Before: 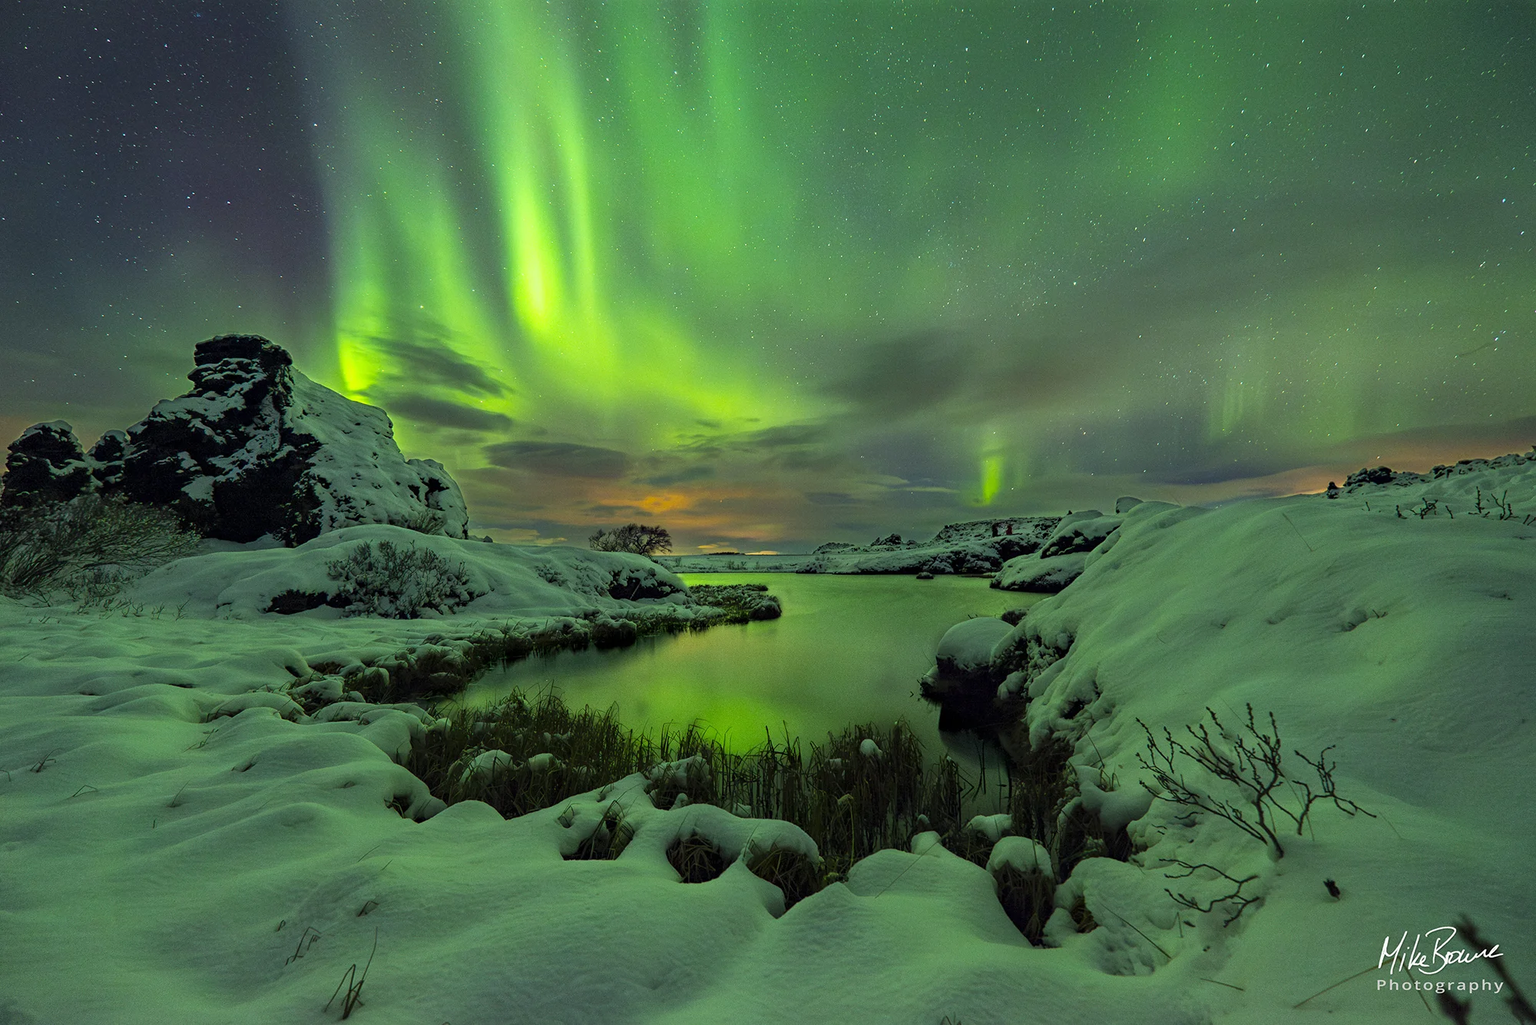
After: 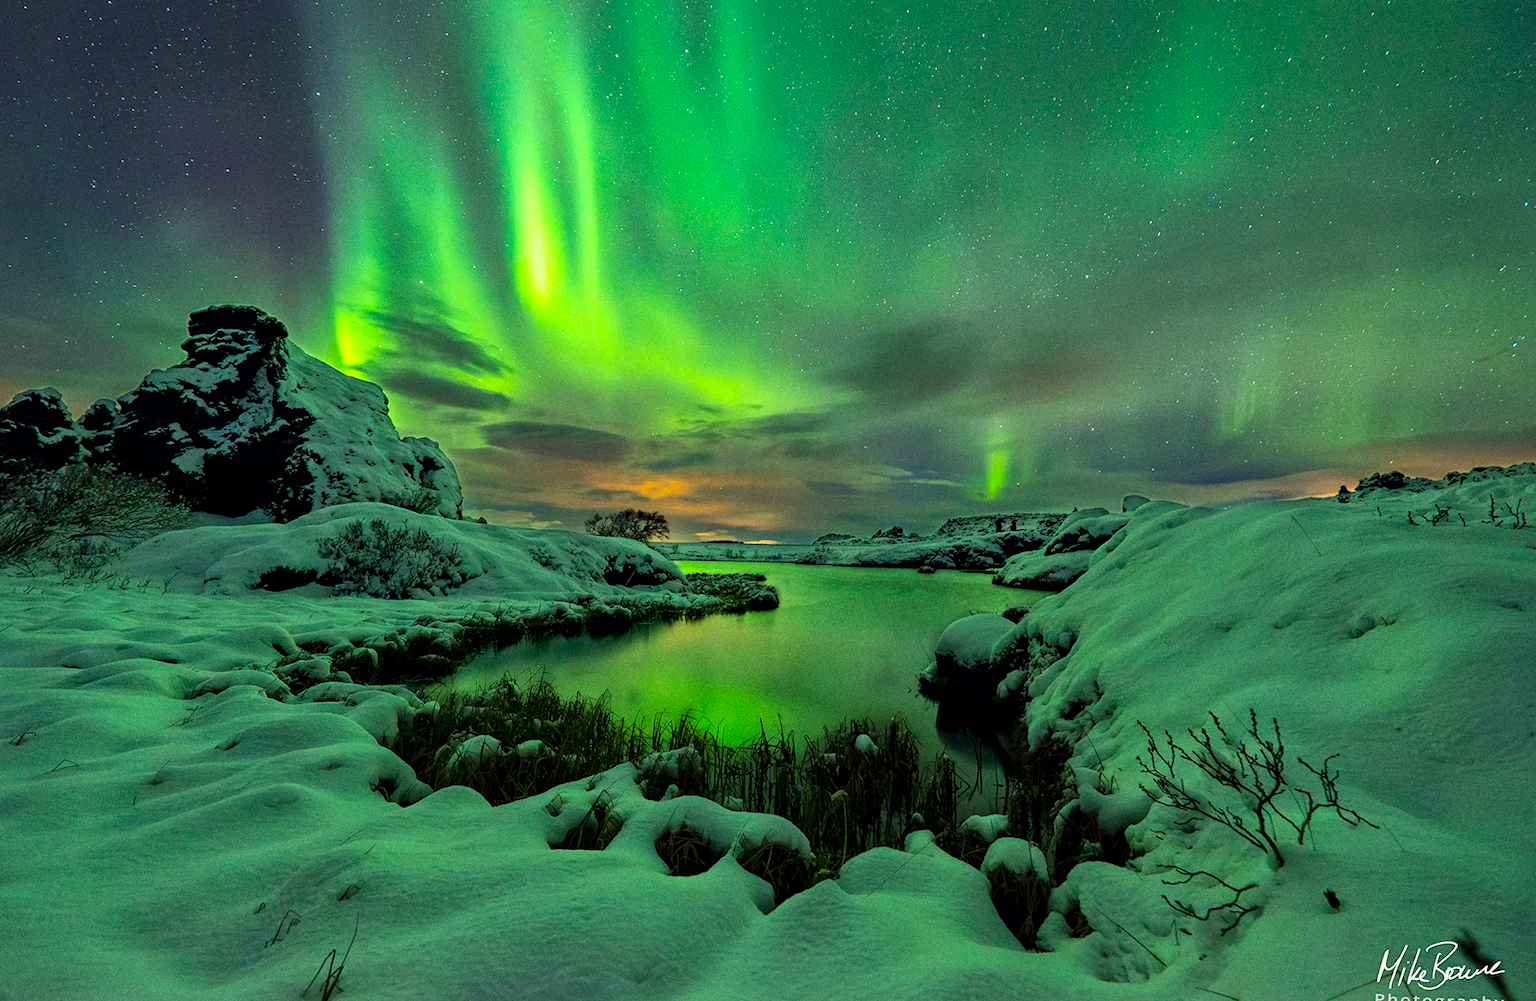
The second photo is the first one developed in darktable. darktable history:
rotate and perspective: rotation 1.57°, crop left 0.018, crop right 0.982, crop top 0.039, crop bottom 0.961
exposure: exposure 0.2 EV, compensate highlight preservation false
grain: coarseness 0.09 ISO
local contrast: mode bilateral grid, contrast 20, coarseness 50, detail 132%, midtone range 0.2
